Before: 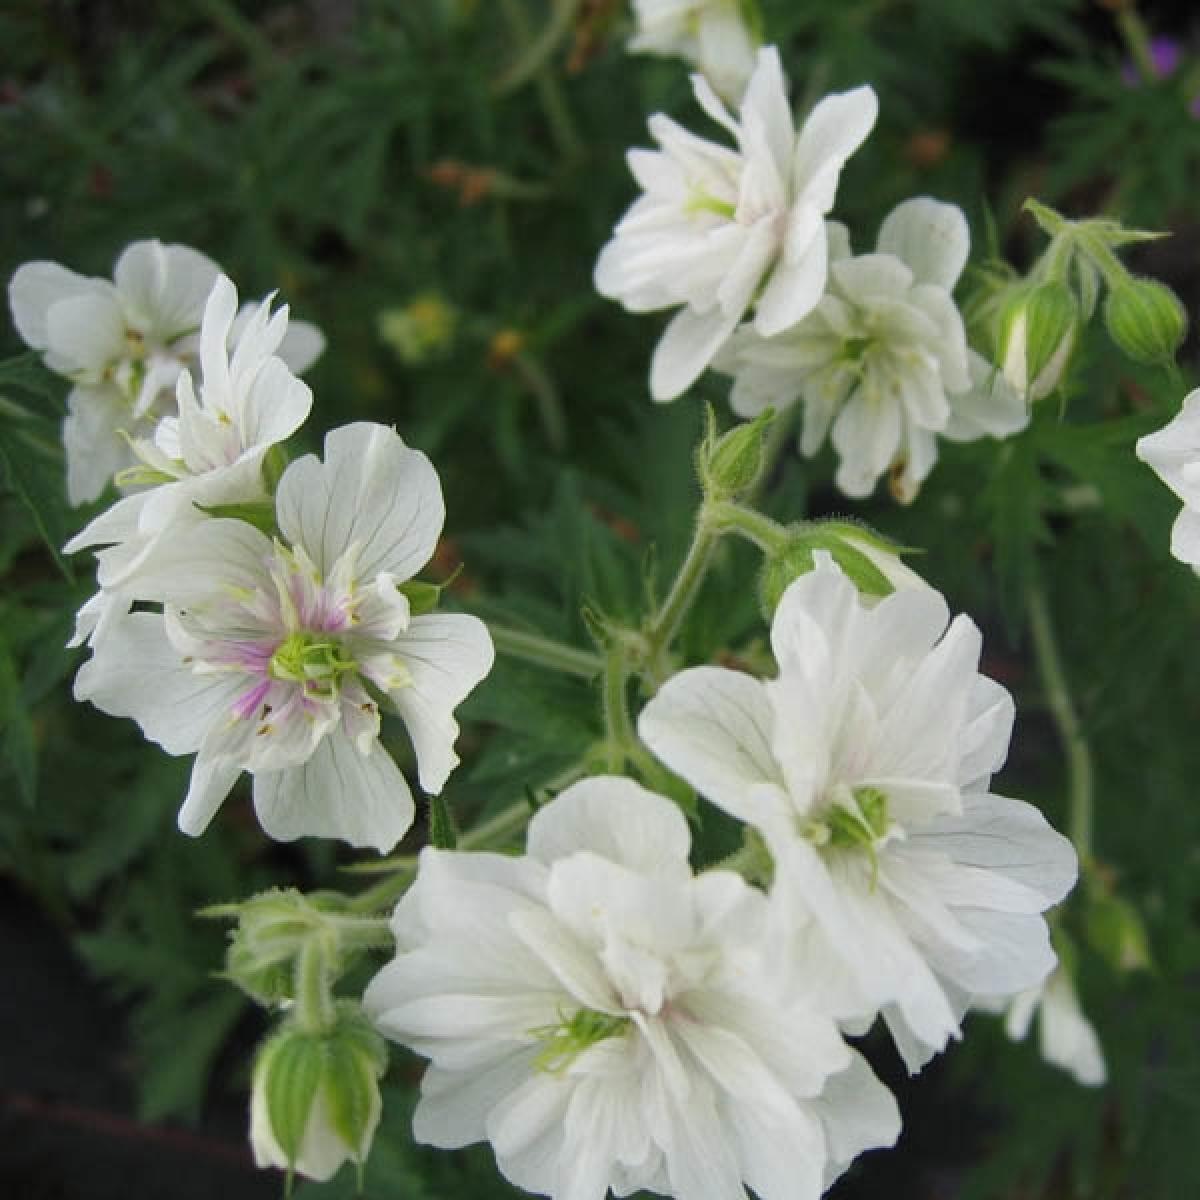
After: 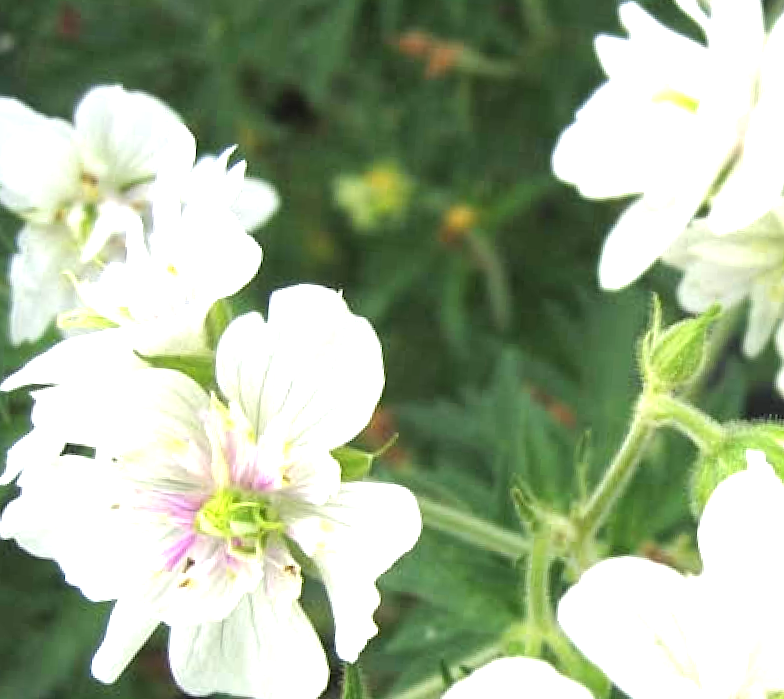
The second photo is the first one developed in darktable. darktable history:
crop and rotate: angle -4.85°, left 2.204%, top 6.601%, right 27.142%, bottom 30.368%
exposure: black level correction 0, exposure 1.521 EV, compensate highlight preservation false
